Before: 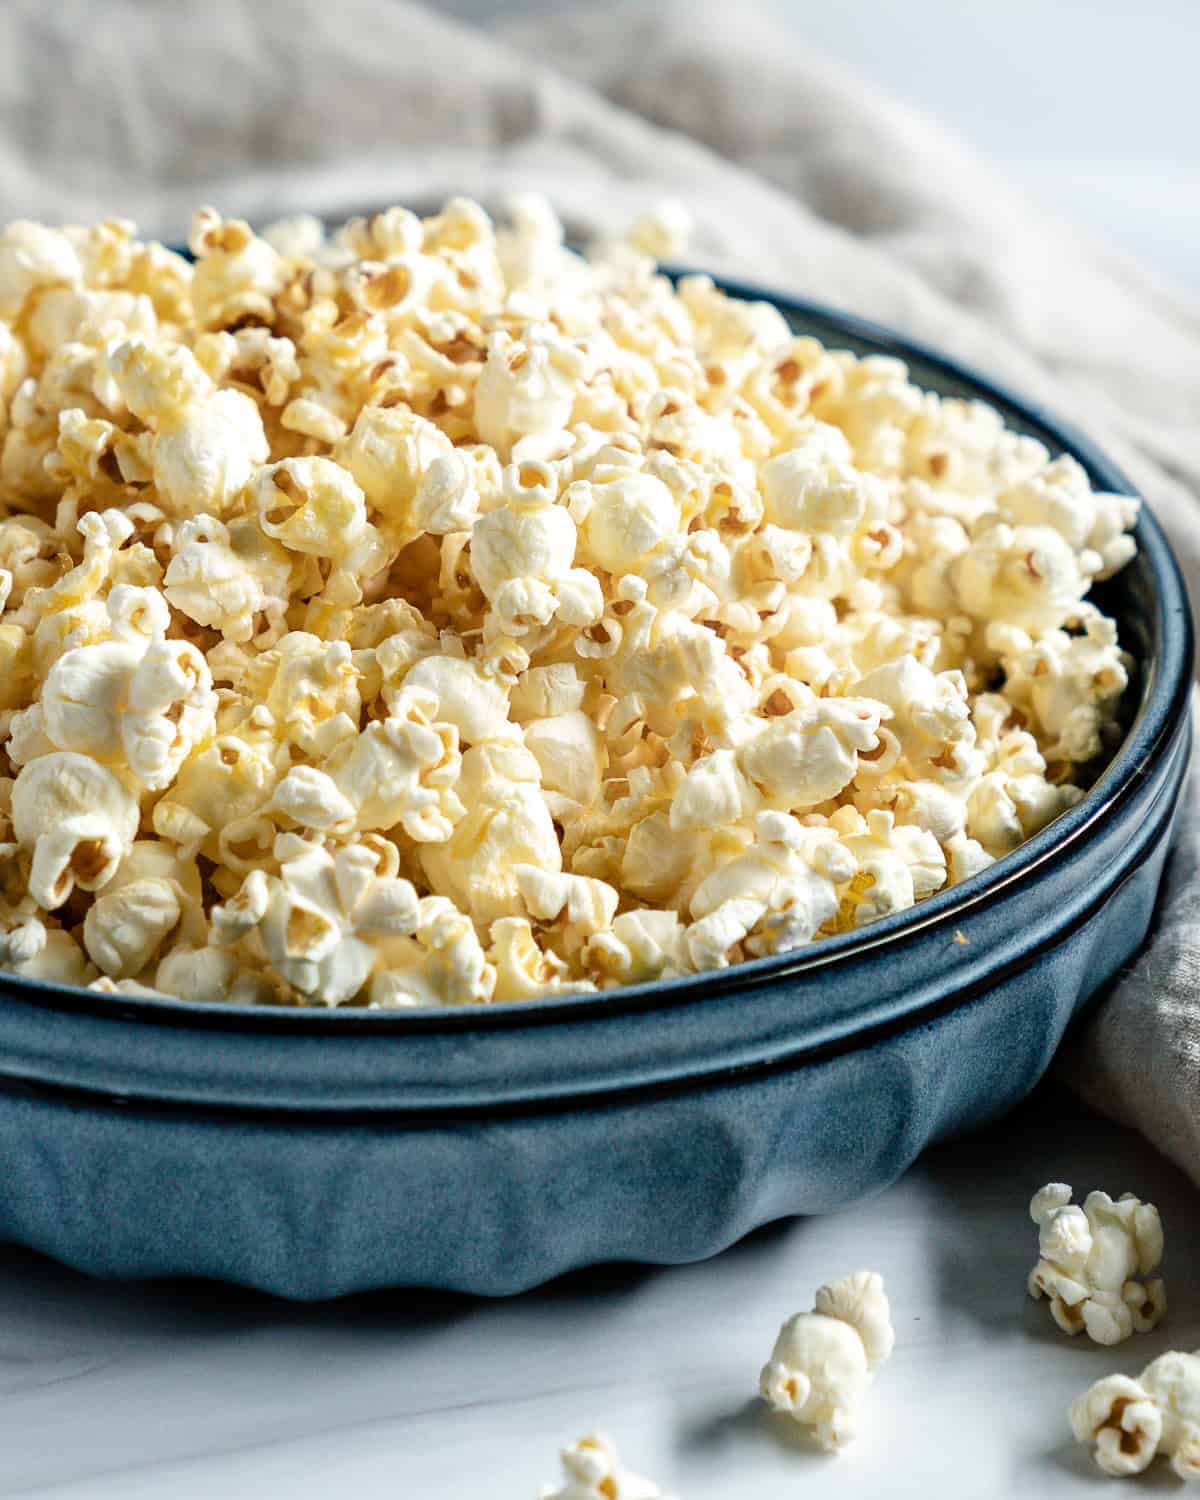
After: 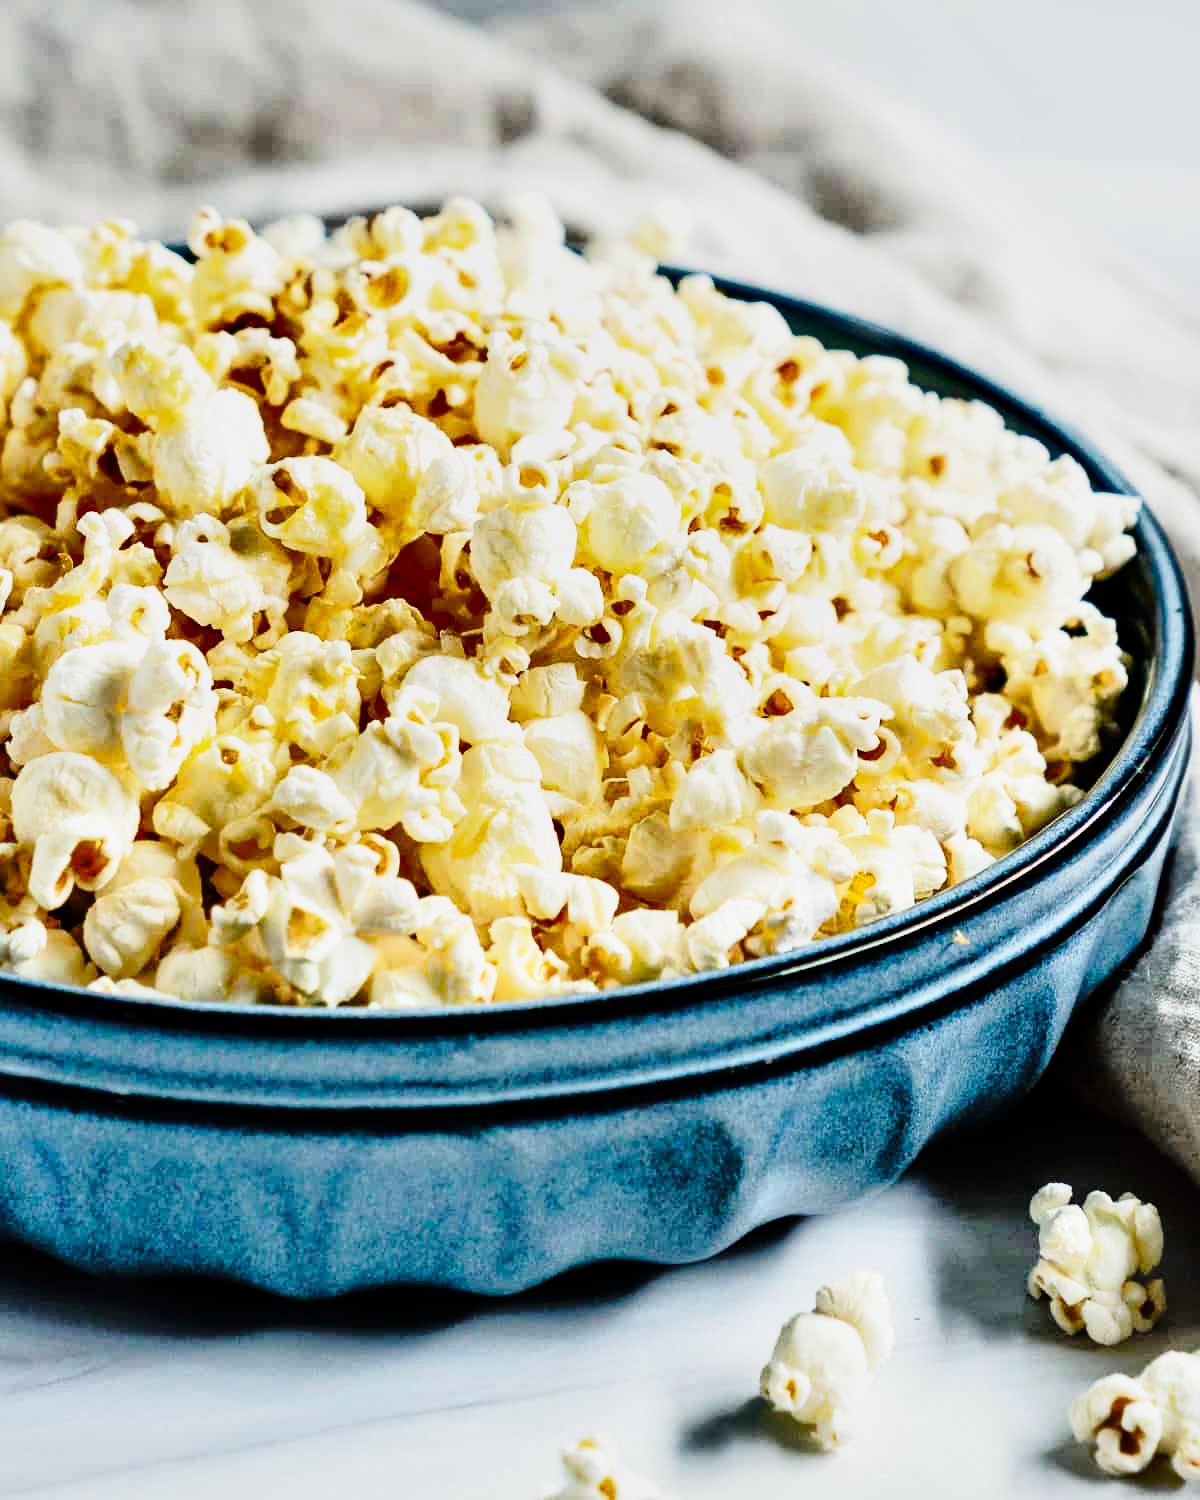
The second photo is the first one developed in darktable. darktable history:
contrast brightness saturation: contrast 0.025, brightness -0.032
tone curve: curves: ch0 [(0, 0) (0.088, 0.042) (0.208, 0.176) (0.257, 0.267) (0.406, 0.483) (0.489, 0.556) (0.667, 0.73) (0.793, 0.851) (0.994, 0.974)]; ch1 [(0, 0) (0.161, 0.092) (0.35, 0.33) (0.392, 0.392) (0.457, 0.467) (0.505, 0.497) (0.537, 0.518) (0.553, 0.53) (0.58, 0.567) (0.739, 0.697) (1, 1)]; ch2 [(0, 0) (0.346, 0.362) (0.448, 0.419) (0.502, 0.499) (0.533, 0.517) (0.556, 0.533) (0.629, 0.619) (0.717, 0.678) (1, 1)], color space Lab, linked channels, preserve colors none
shadows and highlights: radius 100.88, shadows 50.47, highlights -65.28, soften with gaussian
base curve: curves: ch0 [(0, 0) (0.028, 0.03) (0.121, 0.232) (0.46, 0.748) (0.859, 0.968) (1, 1)], preserve colors none
